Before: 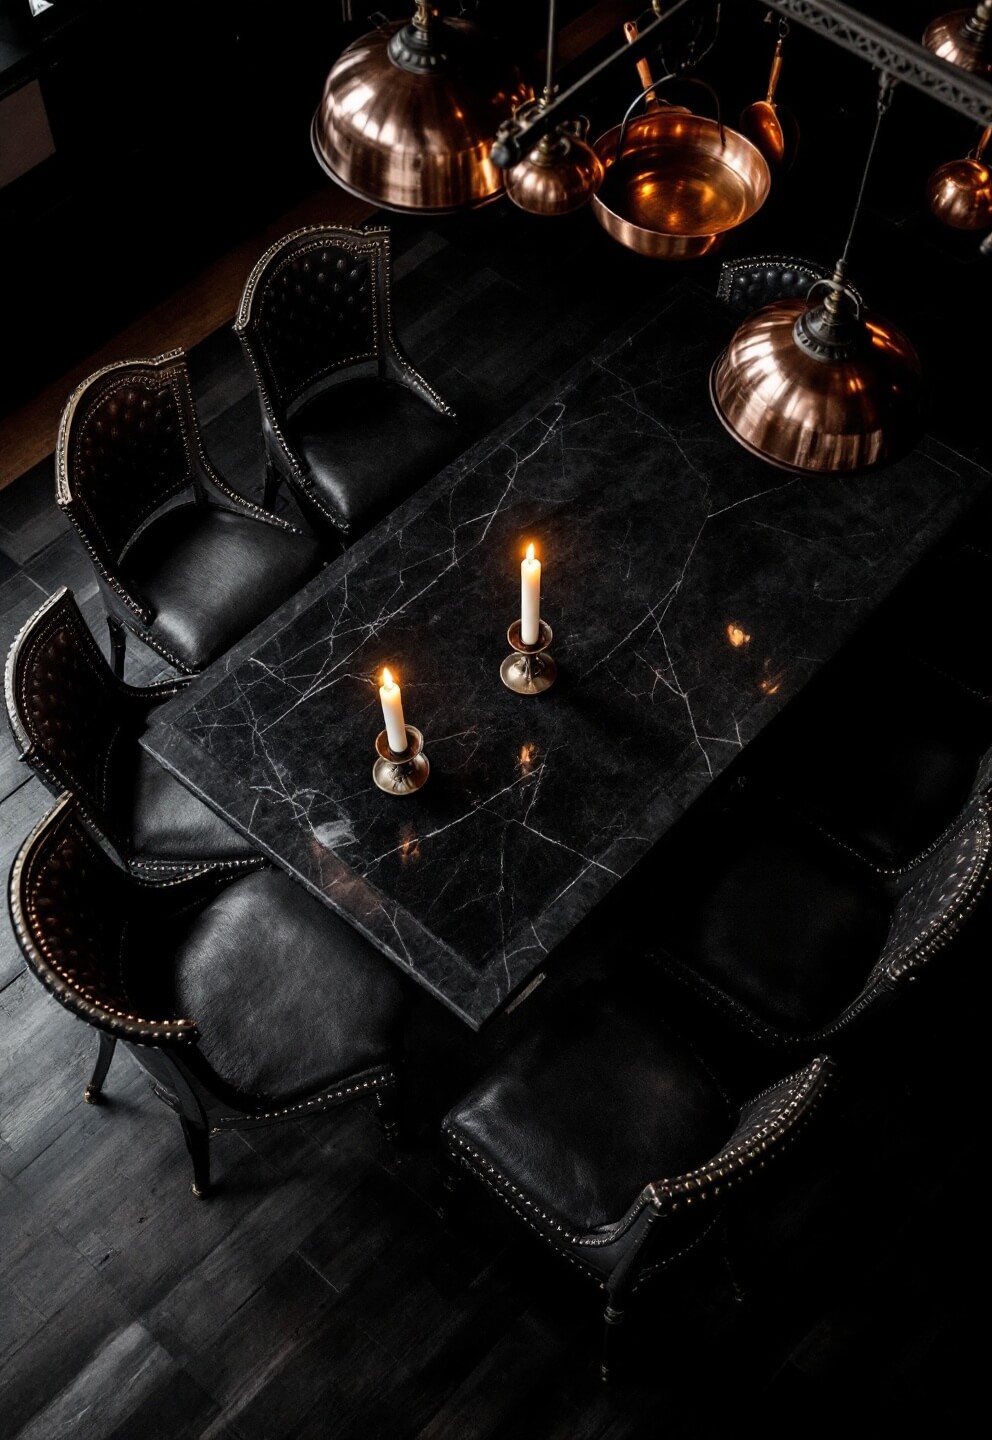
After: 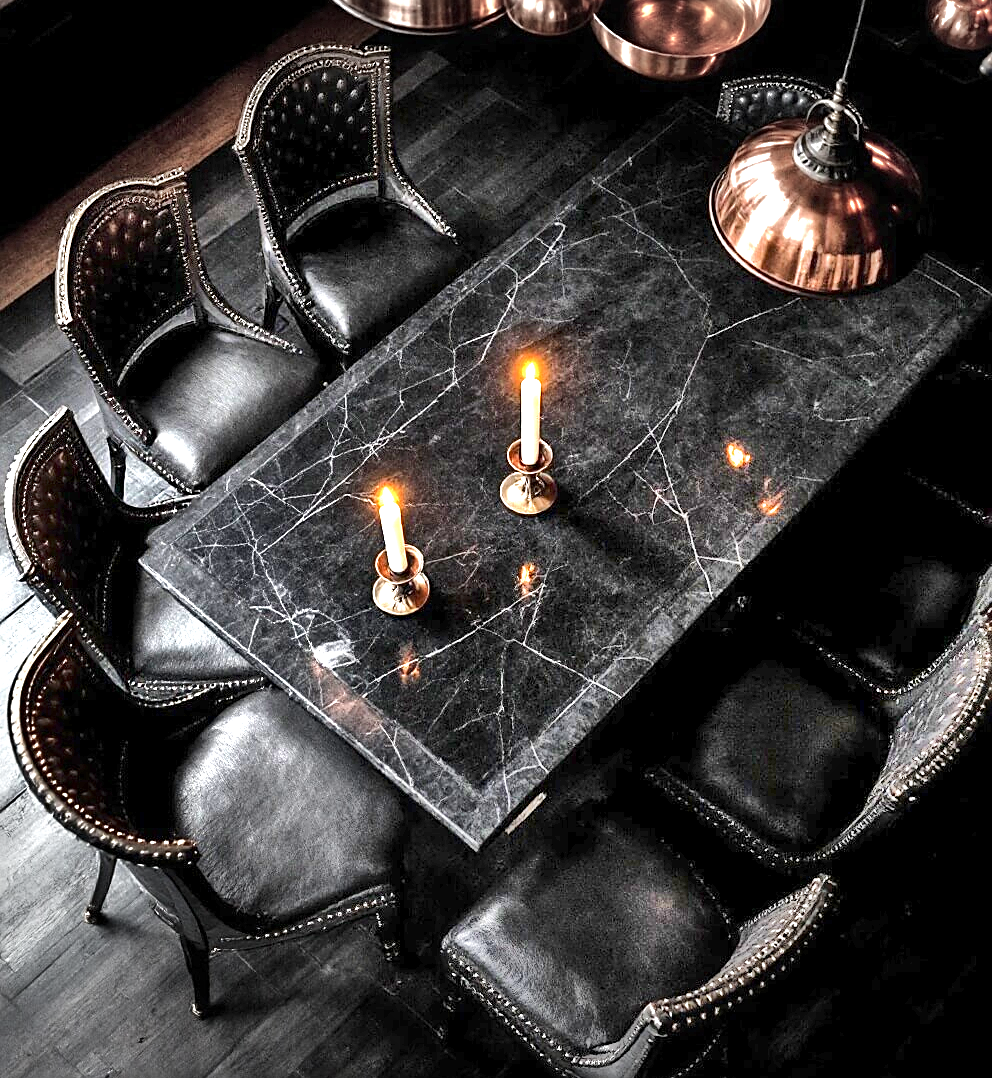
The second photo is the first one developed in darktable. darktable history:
crop and rotate: top 12.537%, bottom 12.541%
vignetting: fall-off start 90.24%, fall-off radius 38.17%, width/height ratio 1.219, shape 1.3
exposure: exposure 2.208 EV, compensate highlight preservation false
shadows and highlights: shadows 61.03, soften with gaussian
sharpen: on, module defaults
